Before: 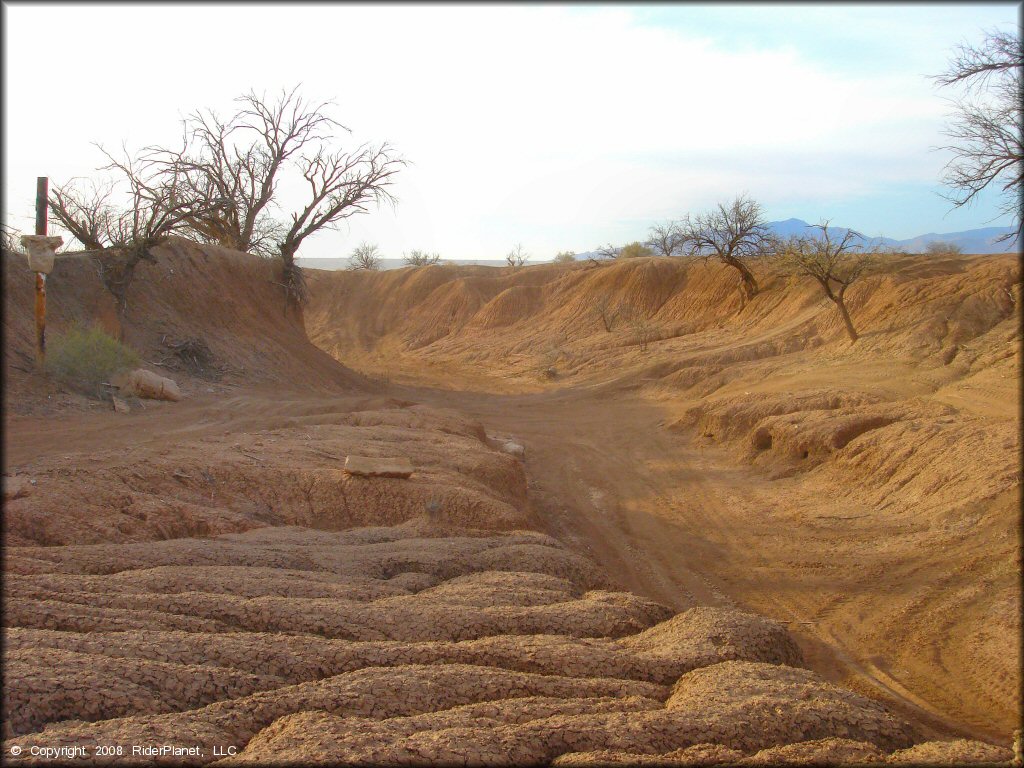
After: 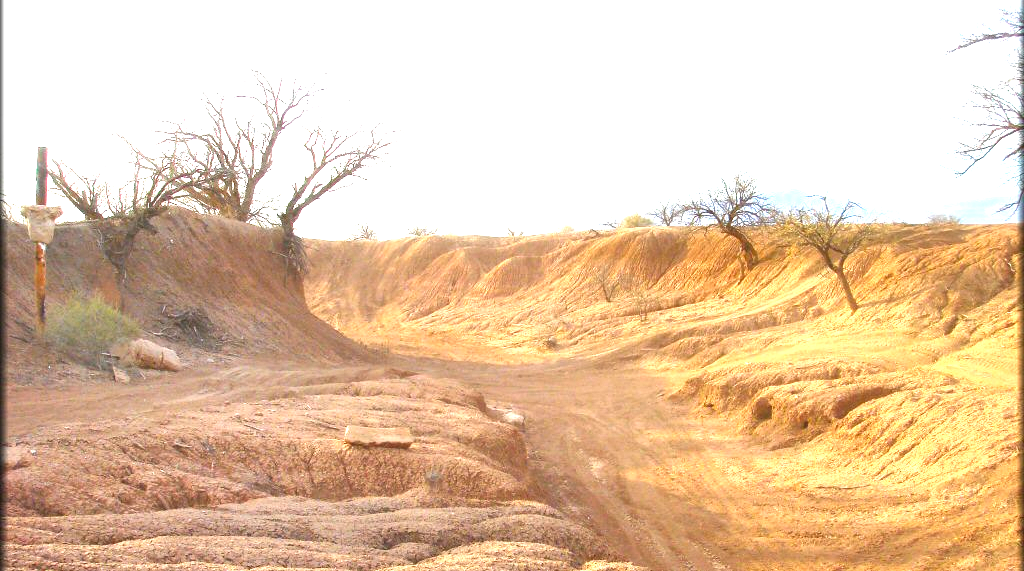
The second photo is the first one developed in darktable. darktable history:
crop: top 3.977%, bottom 21.574%
exposure: black level correction 0, exposure 1.753 EV, compensate exposure bias true, compensate highlight preservation false
local contrast: mode bilateral grid, contrast 20, coarseness 99, detail 150%, midtone range 0.2
